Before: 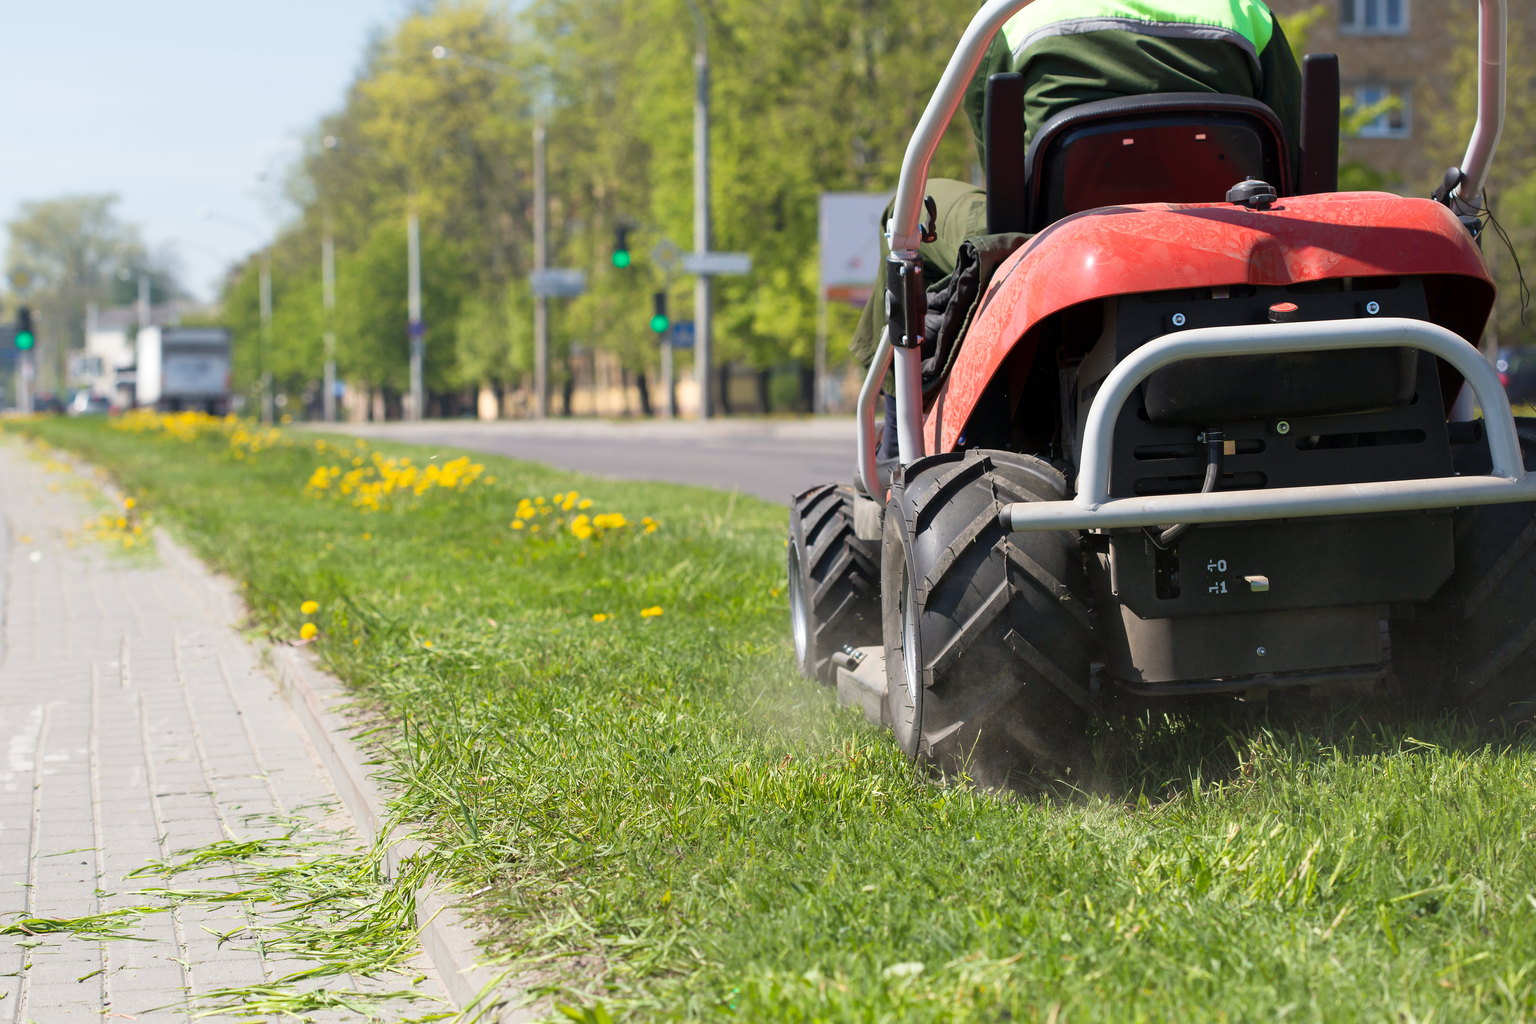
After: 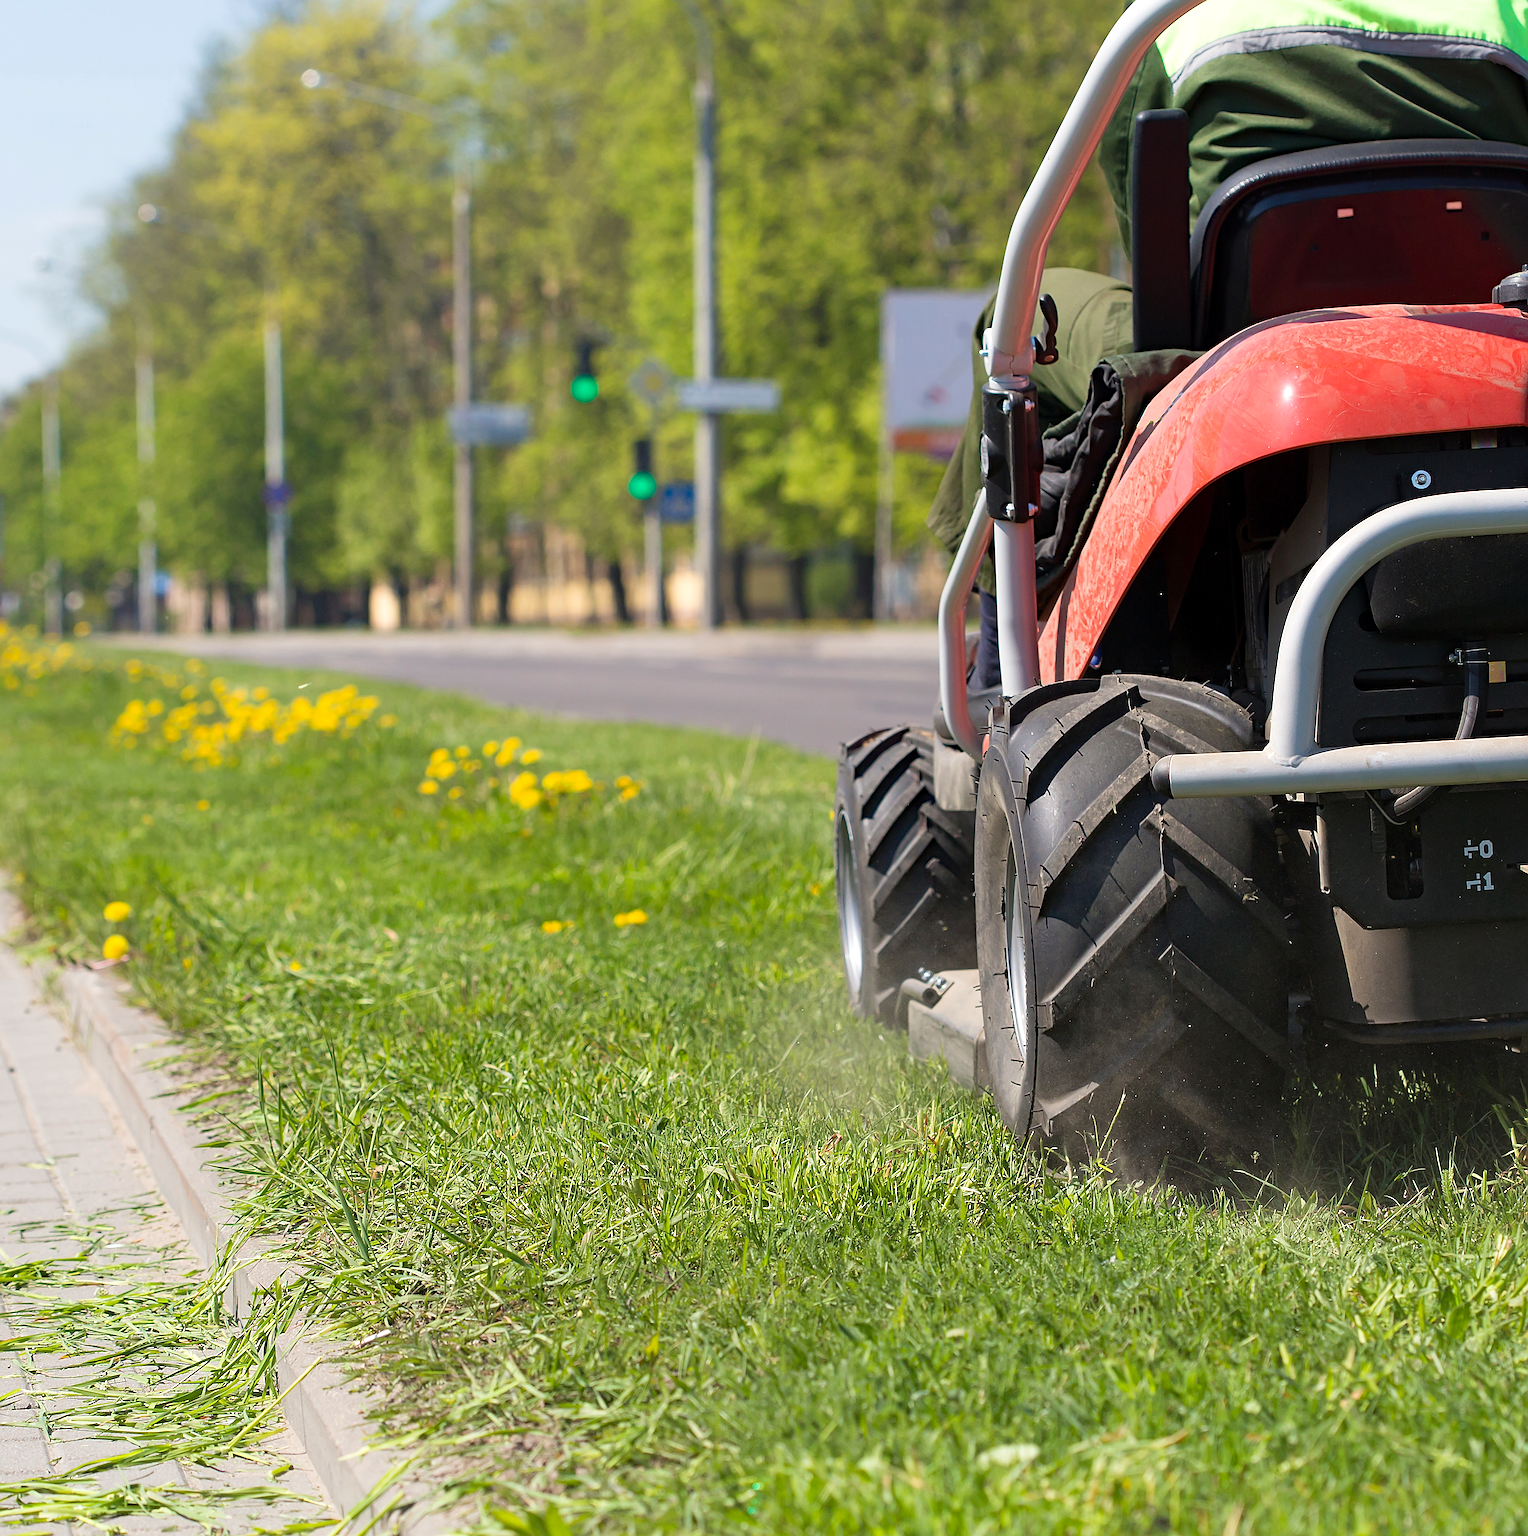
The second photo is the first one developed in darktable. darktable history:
haze removal: compatibility mode true, adaptive false
crop and rotate: left 15.091%, right 18.58%
sharpen: amount 1.018
